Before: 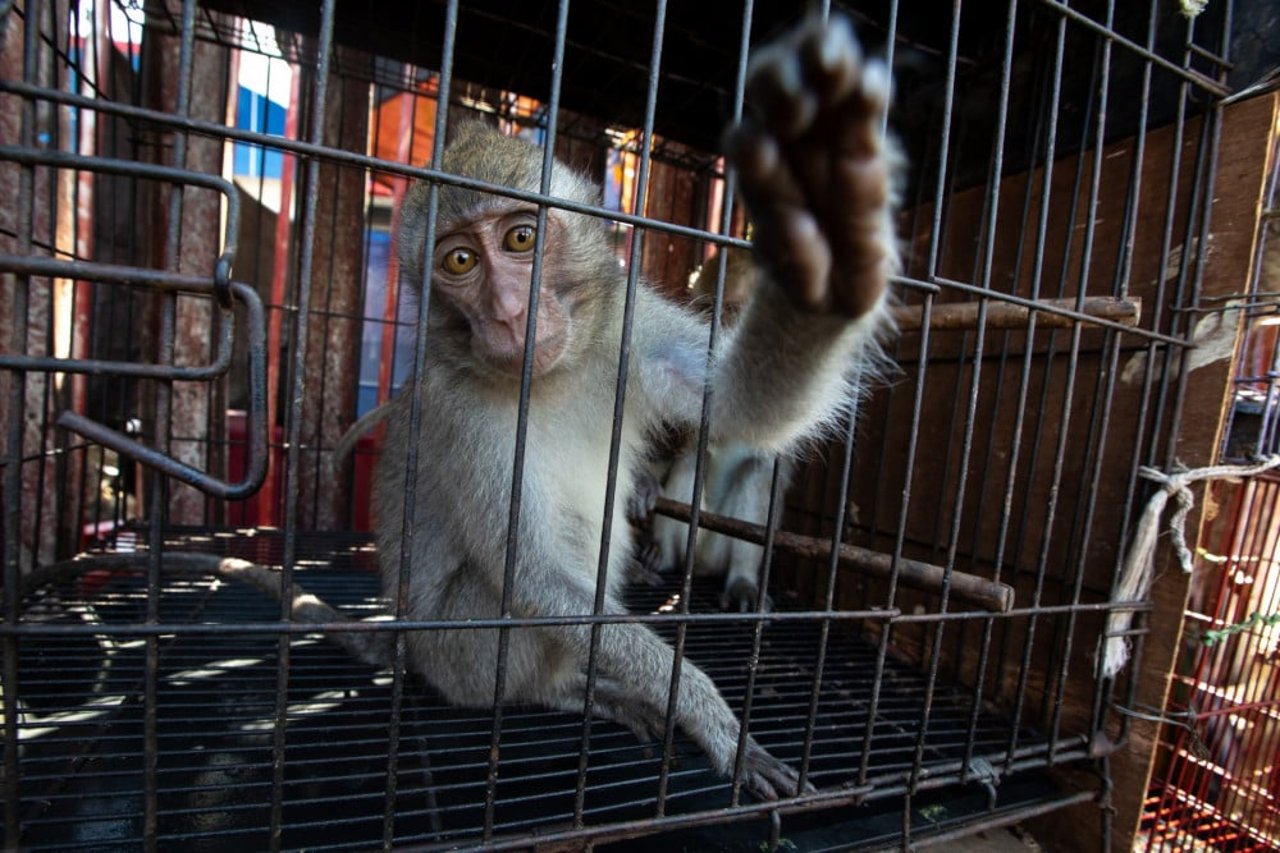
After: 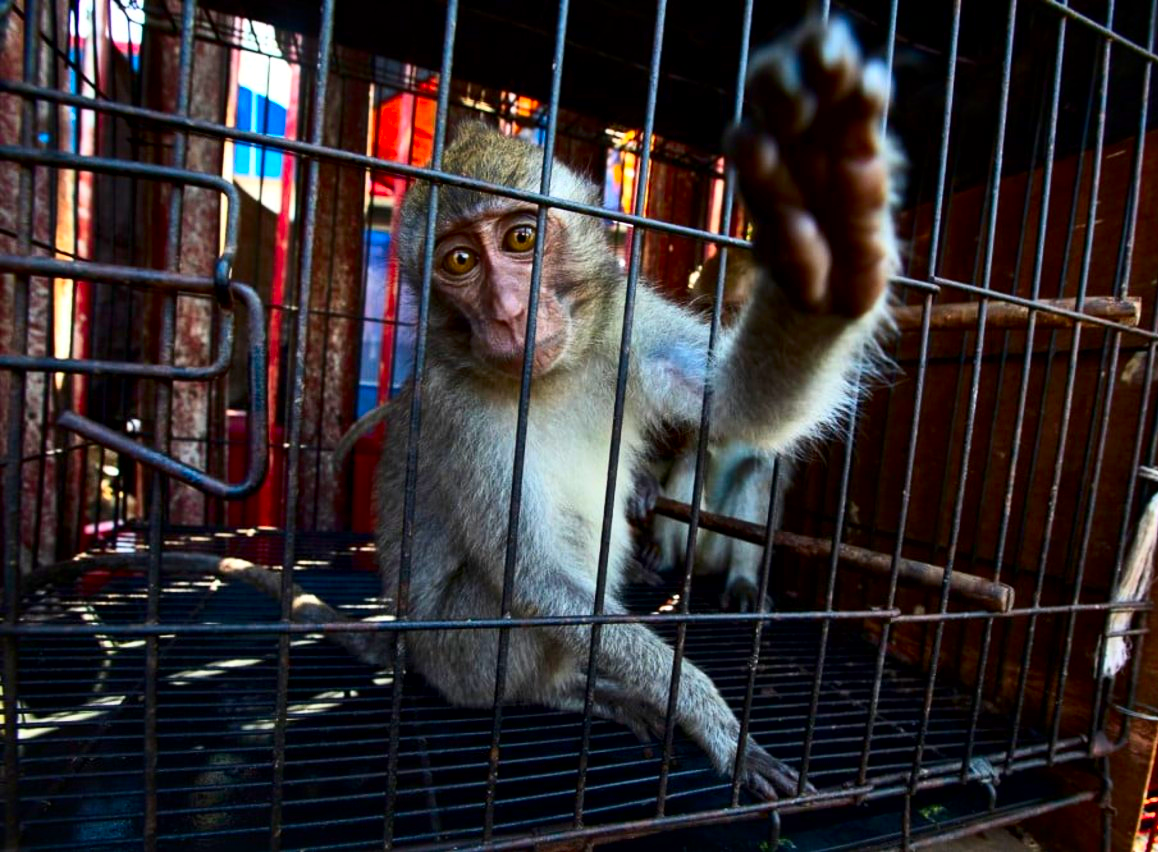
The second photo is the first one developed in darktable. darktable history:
contrast brightness saturation: contrast 0.26, brightness 0.02, saturation 0.87
crop: right 9.509%, bottom 0.031%
local contrast: mode bilateral grid, contrast 20, coarseness 50, detail 130%, midtone range 0.2
